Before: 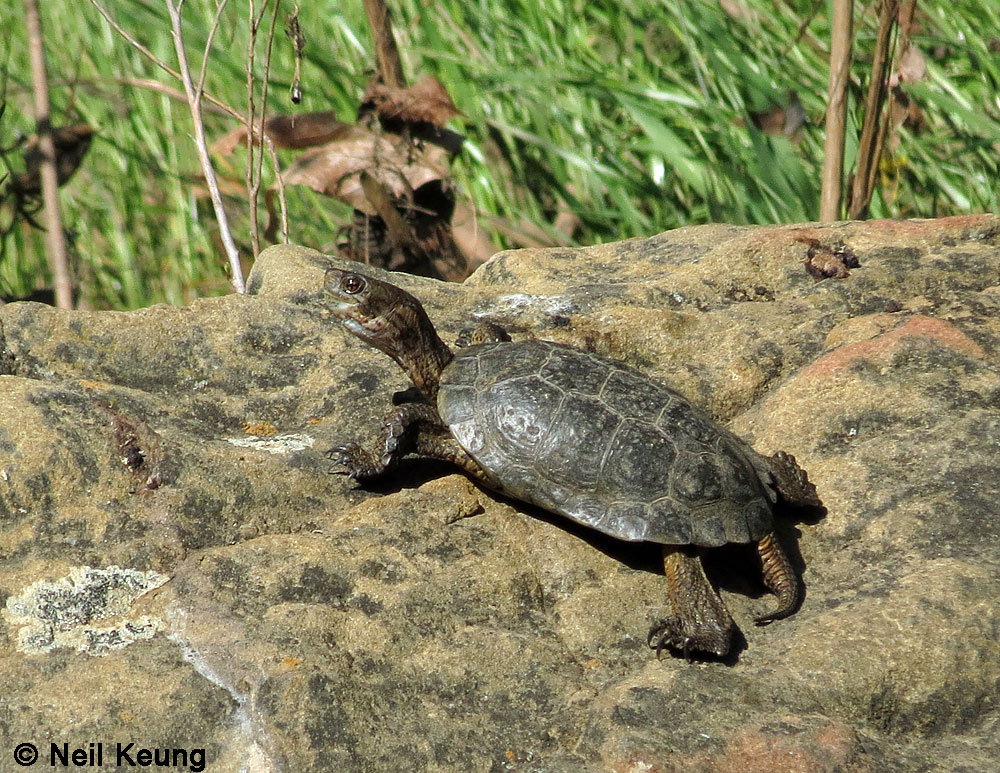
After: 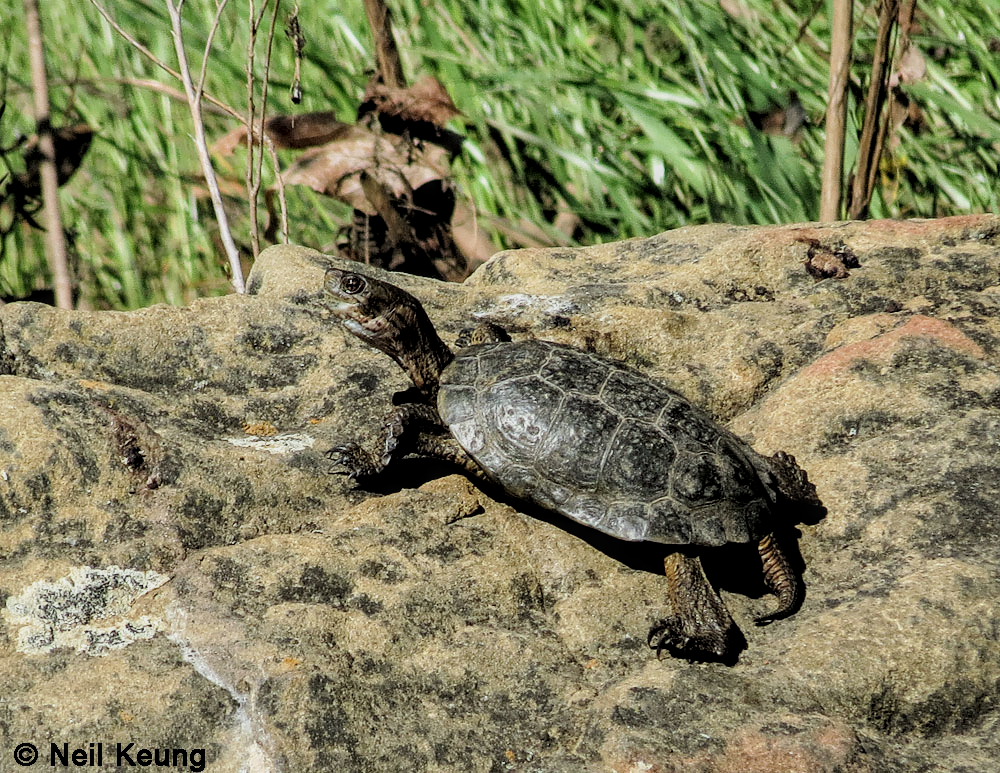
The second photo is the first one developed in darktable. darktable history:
filmic rgb: black relative exposure -5.13 EV, white relative exposure 3.95 EV, threshold 3.05 EV, hardness 2.88, contrast 1.298, highlights saturation mix -29.35%, enable highlight reconstruction true
local contrast: on, module defaults
shadows and highlights: shadows 32.31, highlights -31.74, soften with gaussian
contrast brightness saturation: saturation -0.05
